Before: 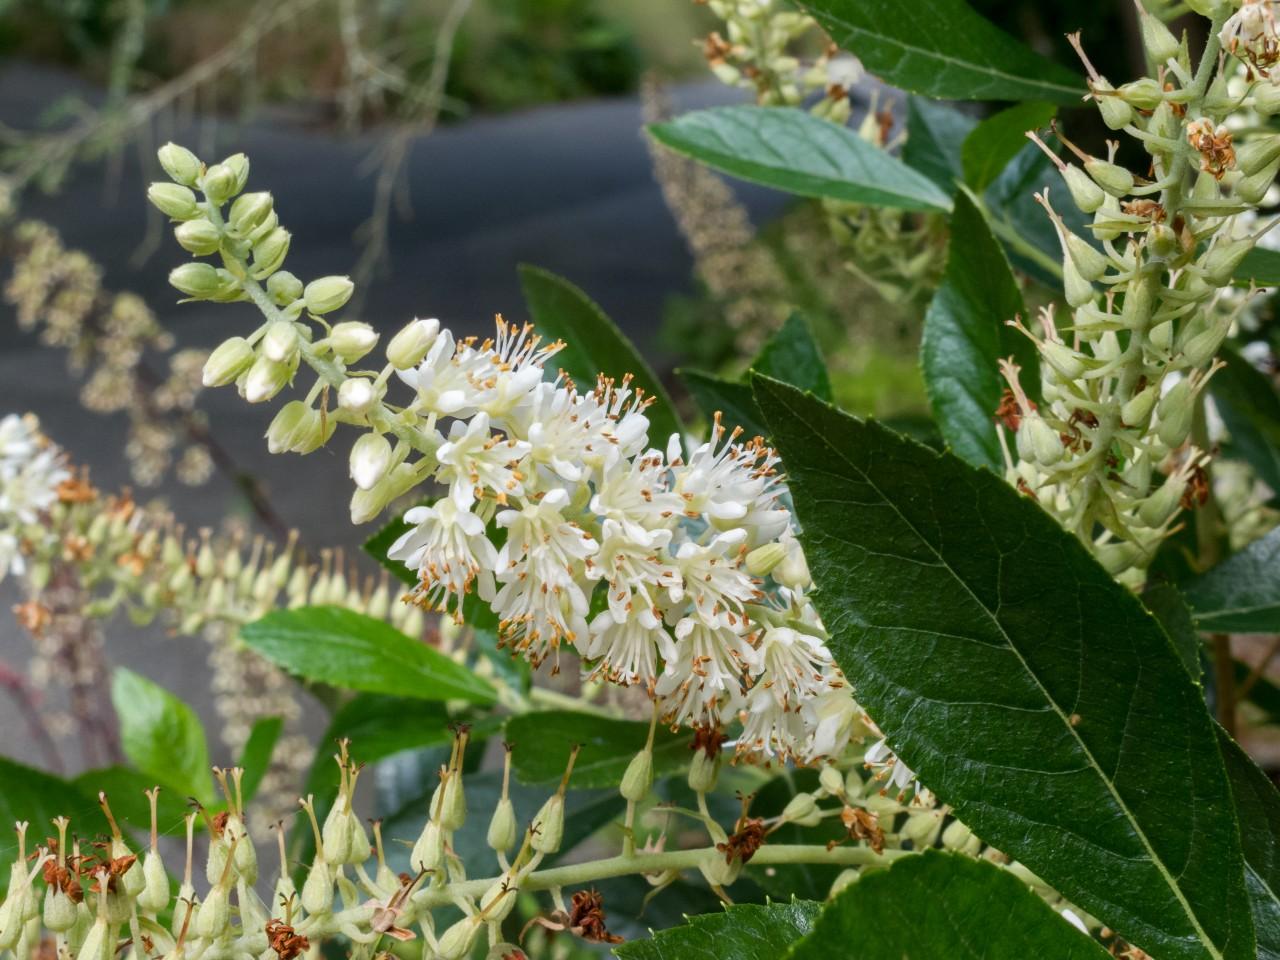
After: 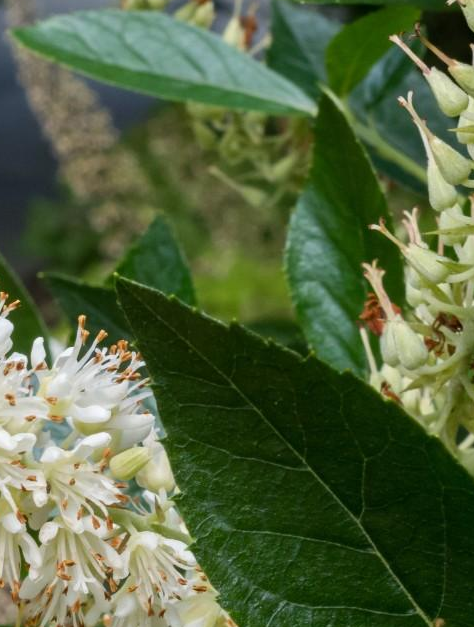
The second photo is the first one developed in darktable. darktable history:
crop and rotate: left 49.718%, top 10.094%, right 13.242%, bottom 24.496%
